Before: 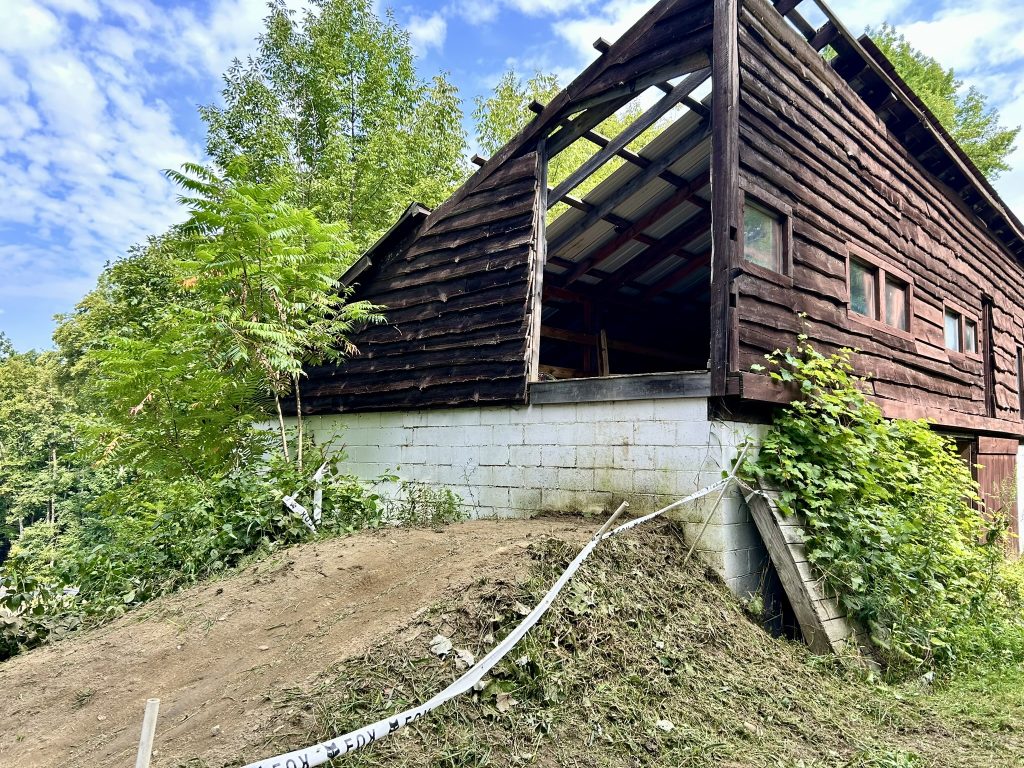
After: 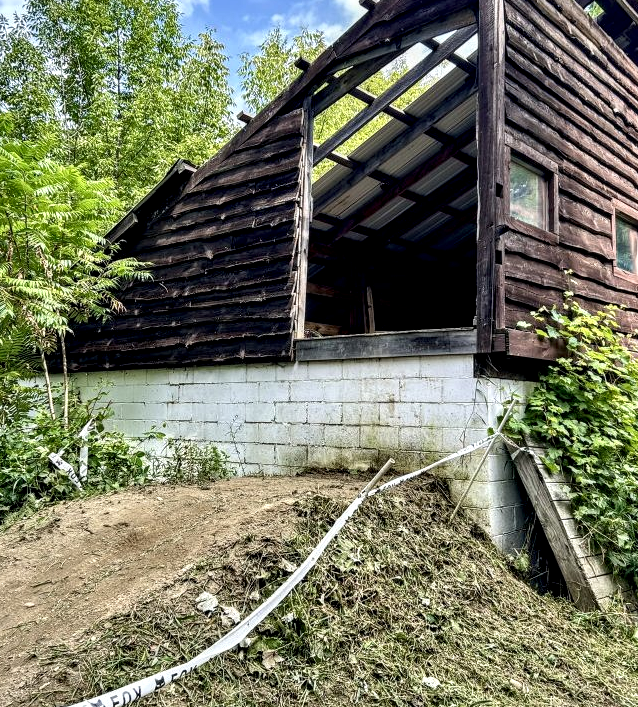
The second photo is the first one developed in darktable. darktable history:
crop and rotate: left 22.918%, top 5.629%, right 14.711%, bottom 2.247%
local contrast: detail 160%
